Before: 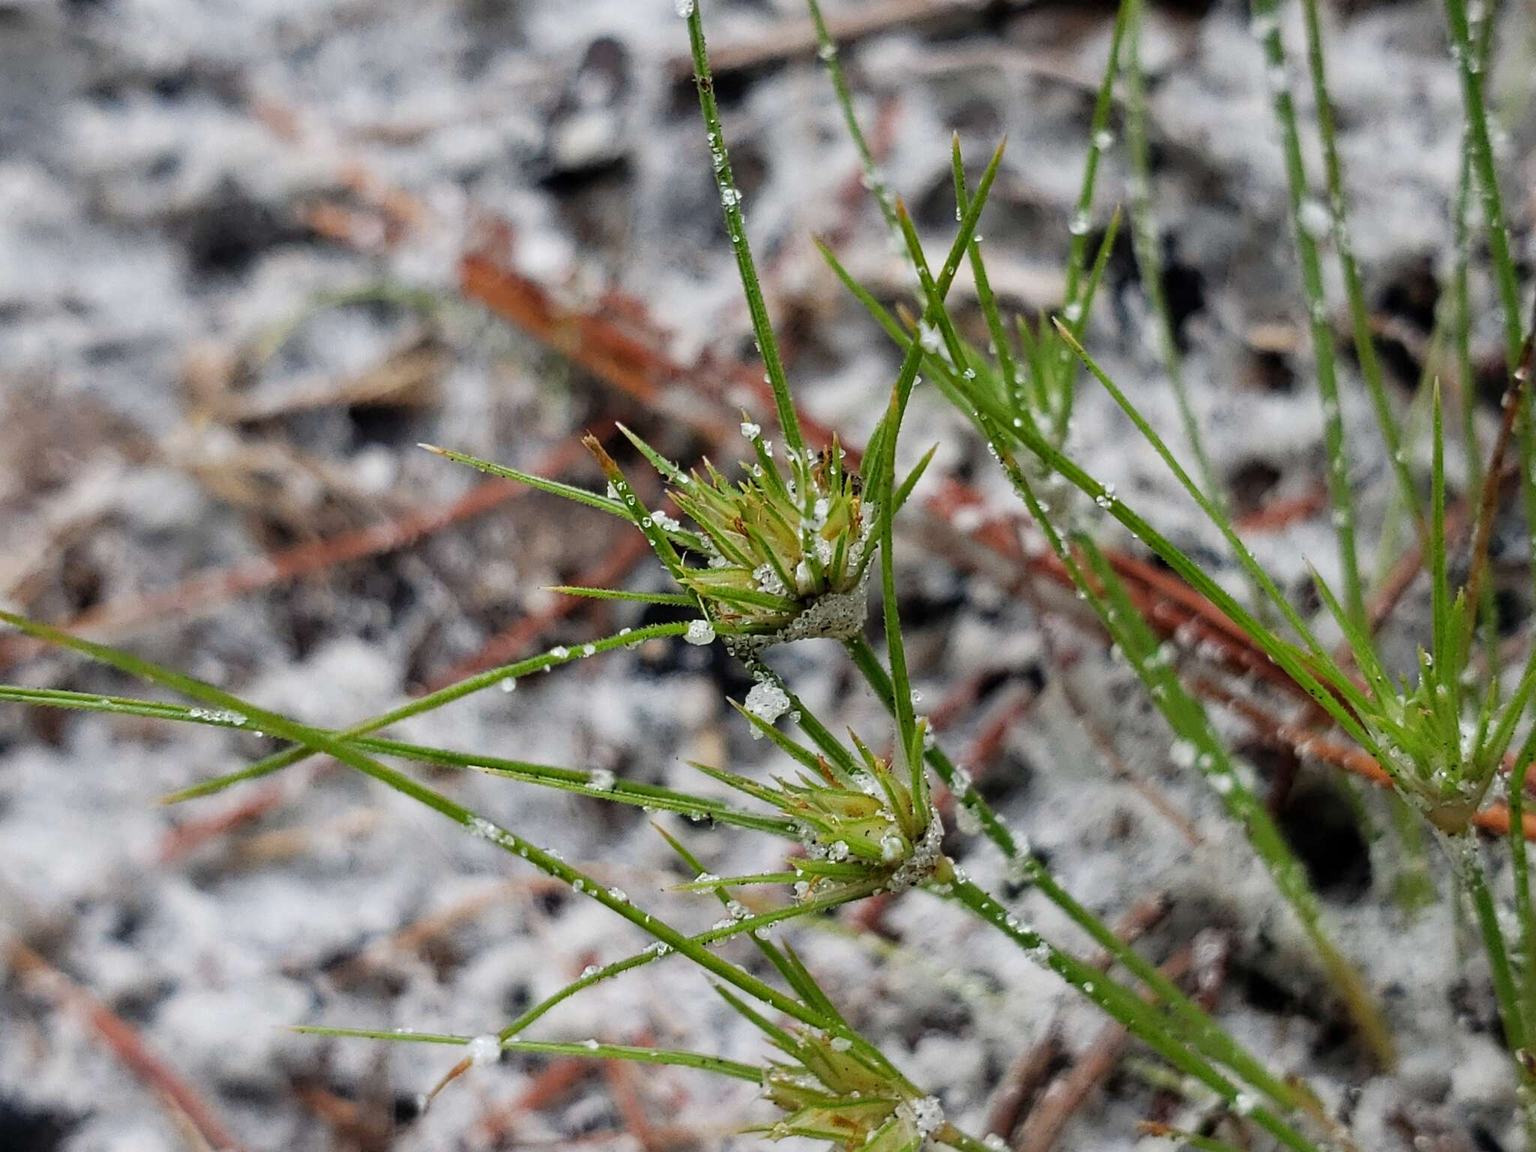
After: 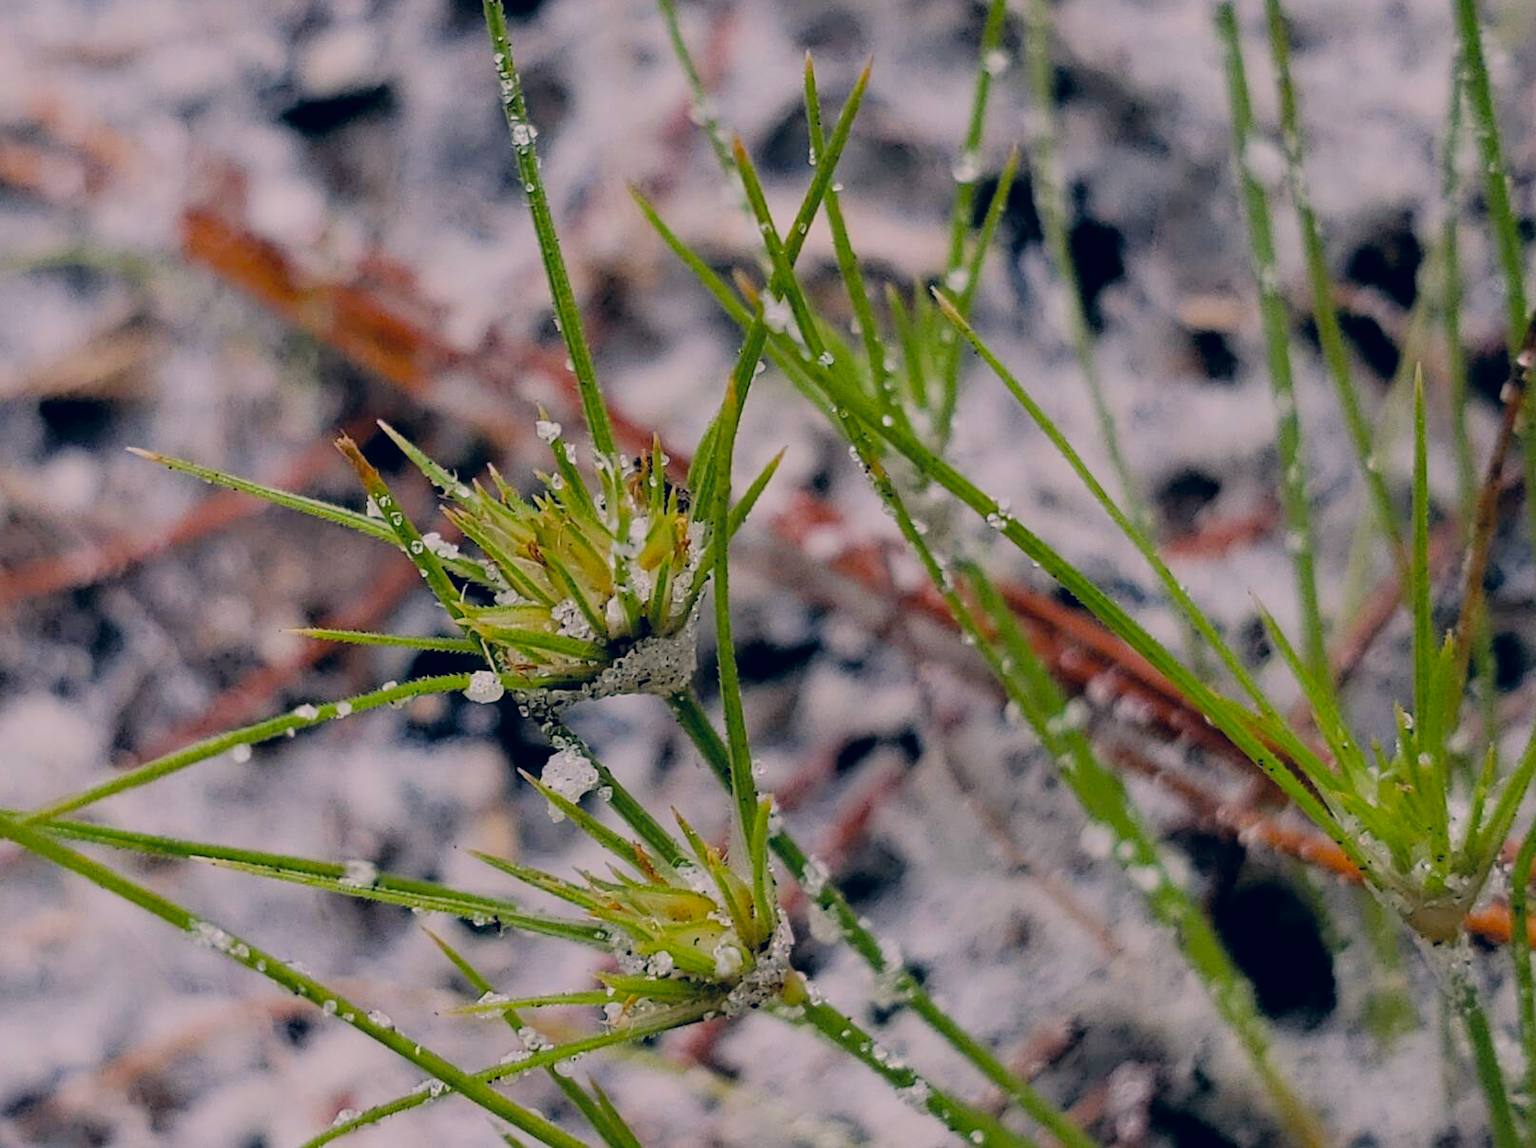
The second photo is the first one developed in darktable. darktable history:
crop and rotate: left 20.74%, top 7.912%, right 0.375%, bottom 13.378%
filmic rgb: black relative exposure -8.79 EV, white relative exposure 4.98 EV, threshold 6 EV, target black luminance 0%, hardness 3.77, latitude 66.34%, contrast 0.822, highlights saturation mix 10%, shadows ↔ highlights balance 20%, add noise in highlights 0.1, color science v4 (2020), iterations of high-quality reconstruction 0, type of noise poissonian, enable highlight reconstruction true
color correction: highlights a* 14.46, highlights b* 5.85, shadows a* -5.53, shadows b* -15.24, saturation 0.85
